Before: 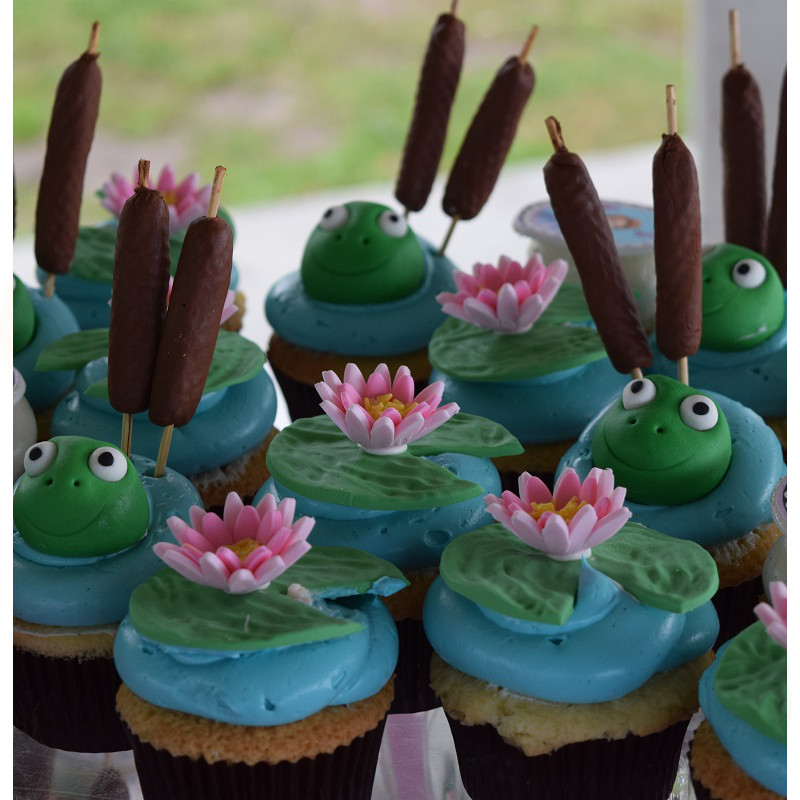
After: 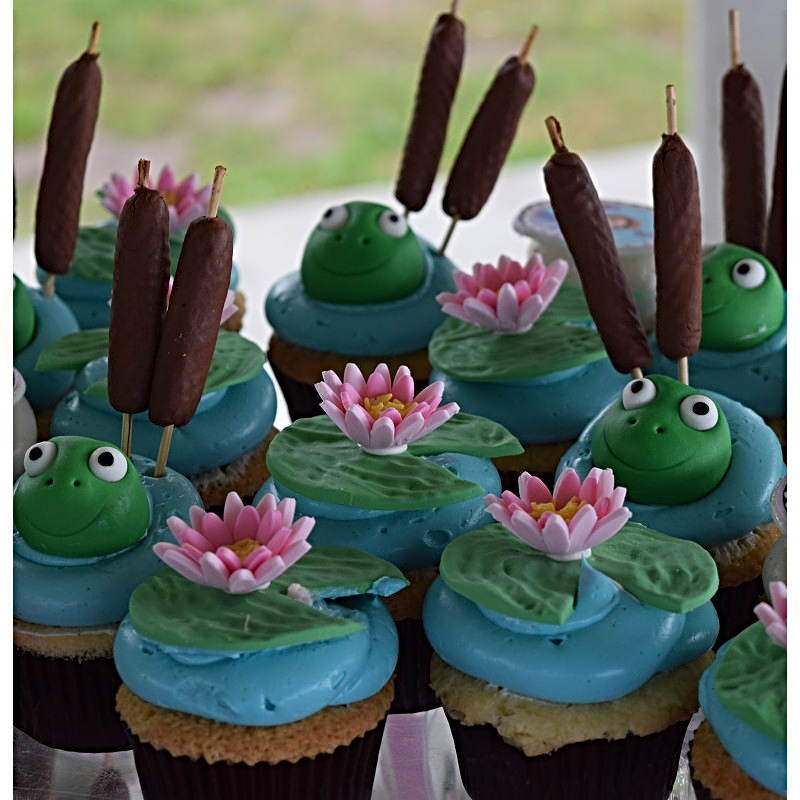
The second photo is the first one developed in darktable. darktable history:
sharpen: radius 4
exposure: compensate highlight preservation false
